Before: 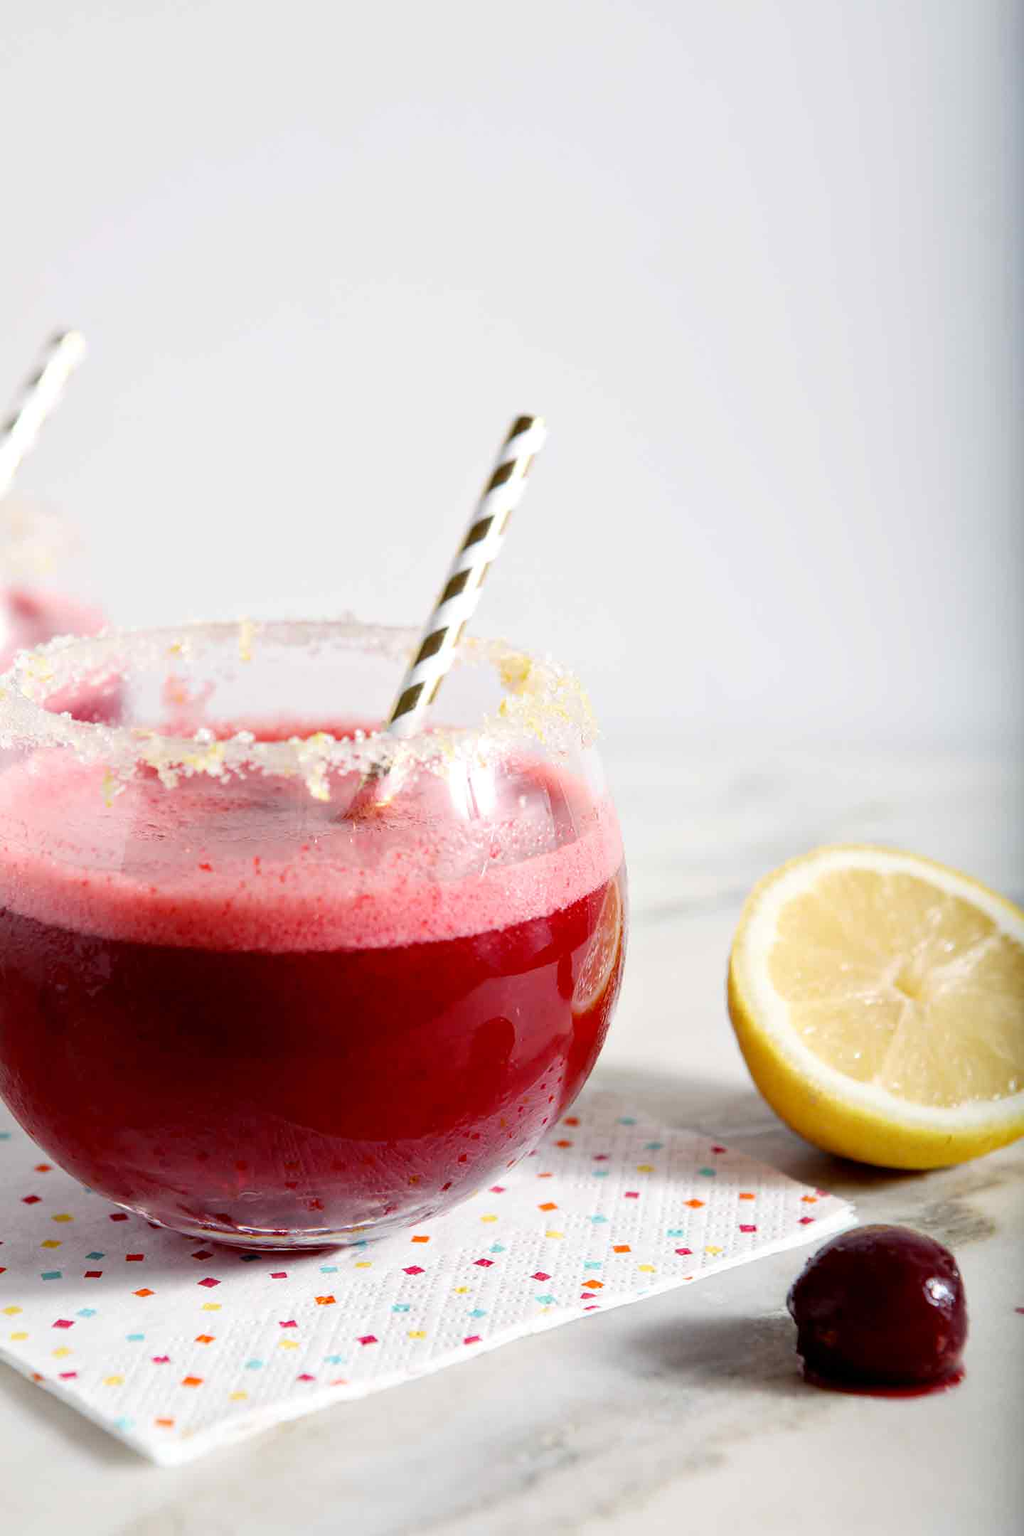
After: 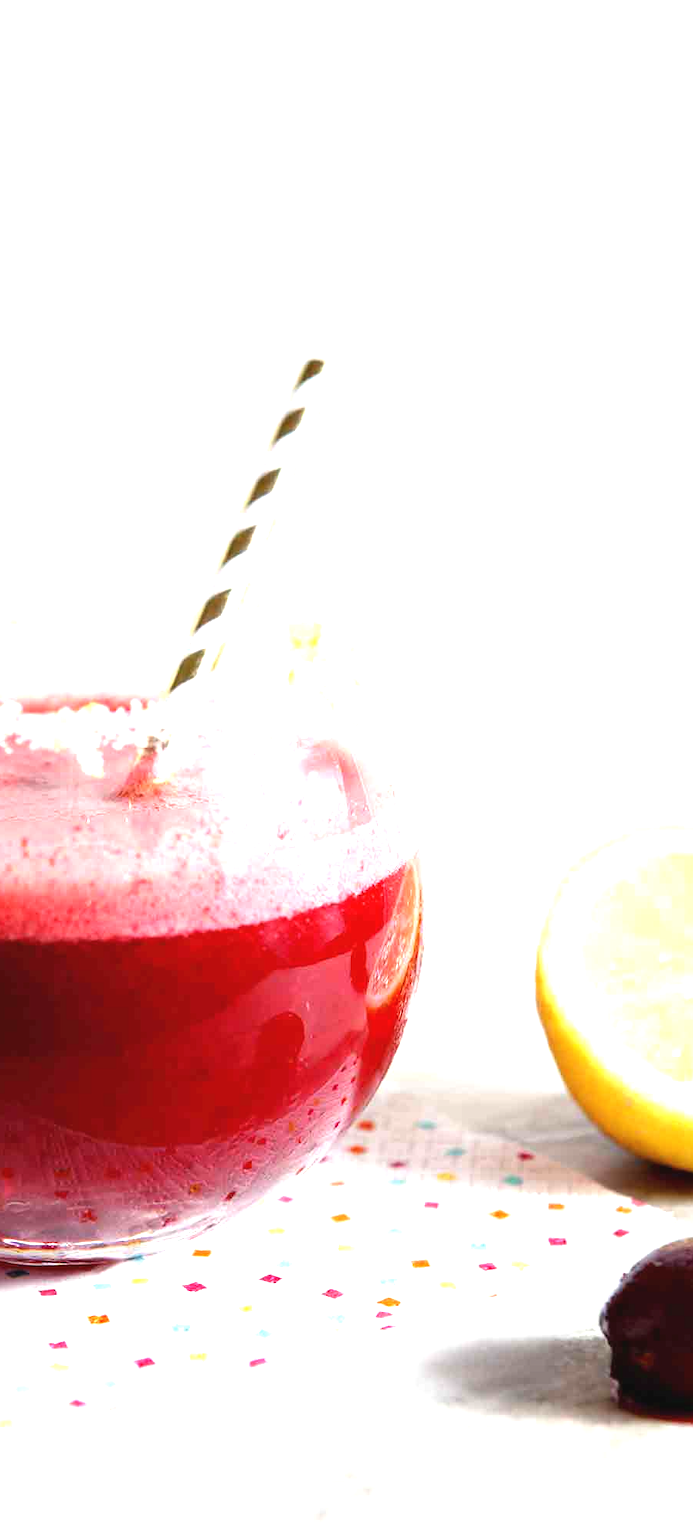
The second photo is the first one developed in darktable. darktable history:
crop and rotate: left 22.918%, top 5.629%, right 14.711%, bottom 2.247%
exposure: black level correction -0.002, exposure 1.115 EV, compensate highlight preservation false
